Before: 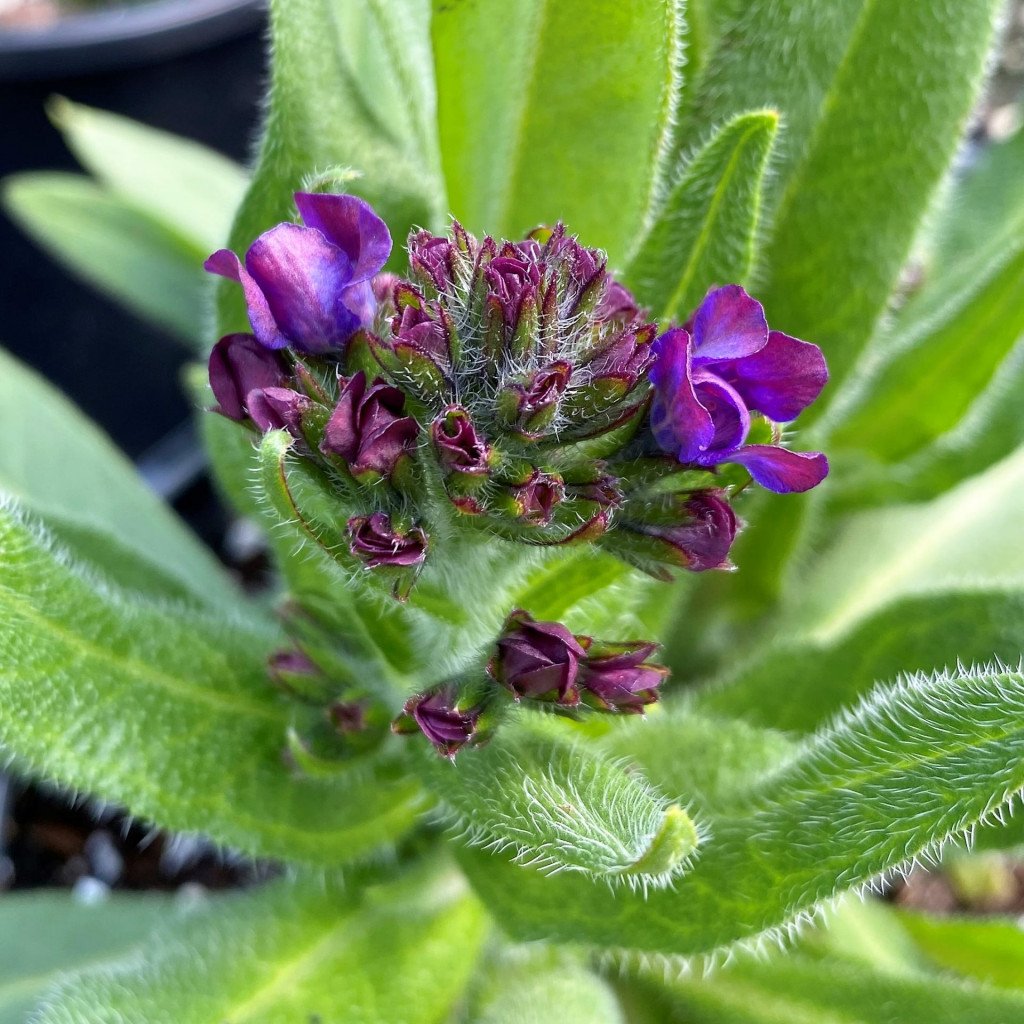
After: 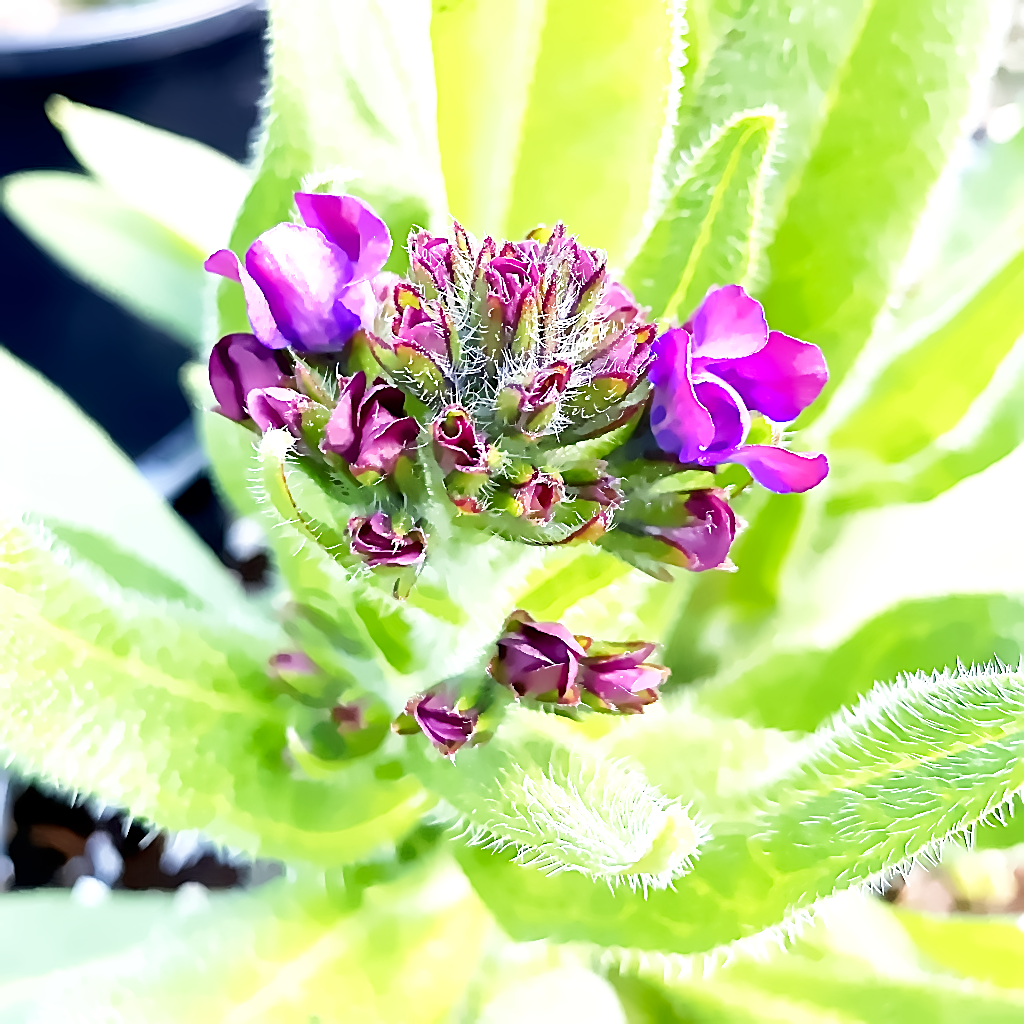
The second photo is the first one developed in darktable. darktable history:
base curve: curves: ch0 [(0, 0) (0.005, 0.002) (0.15, 0.3) (0.4, 0.7) (0.75, 0.95) (1, 1)], preserve colors none
sharpen: amount 1
exposure #1: black level correction 0, exposure 3 EV, compensate highlight preservation false
exposure "1": black level correction 0.001, exposure 1.116 EV, compensate highlight preservation false
denoise (profiled): strength 2, central pixel weight 0, a [-1, 0, 0], y [[0, 0, 0.5 ×5] ×4, [0.5 ×7], [0.5 ×7]], fix various bugs in algorithm false, upgrade profiled transform false, color mode RGB, compensate highlight preservation false | blend: blend mode color, opacity 100%; mask: uniform (no mask)
astrophoto denoise: luma 24%, chroma 95%
